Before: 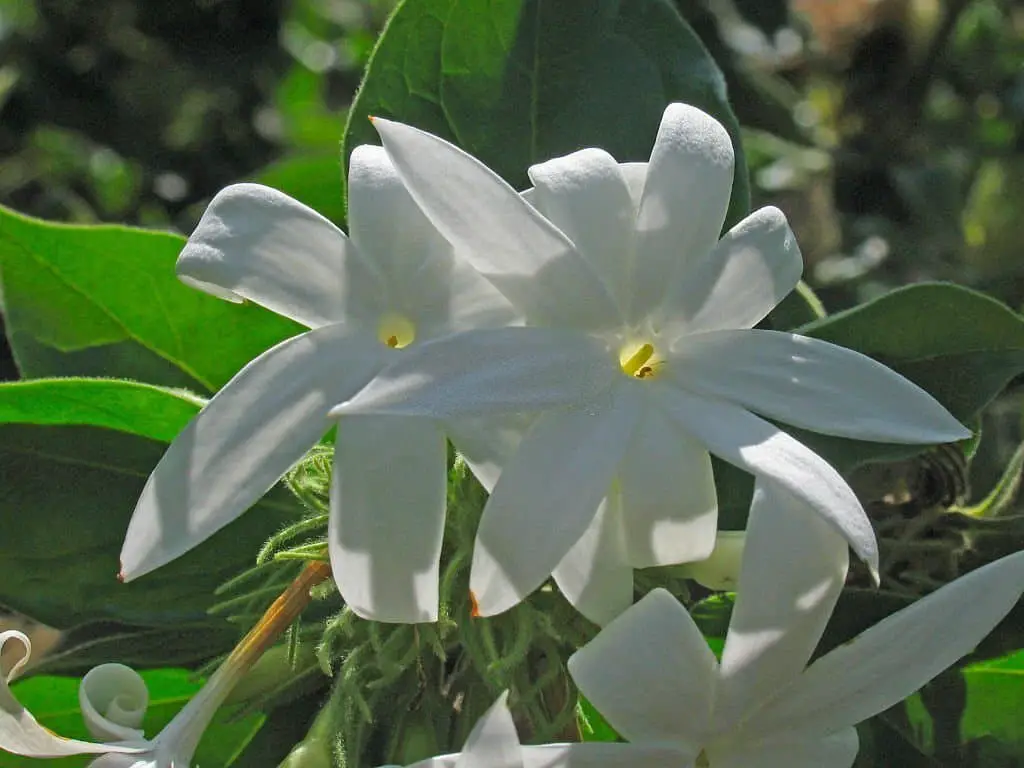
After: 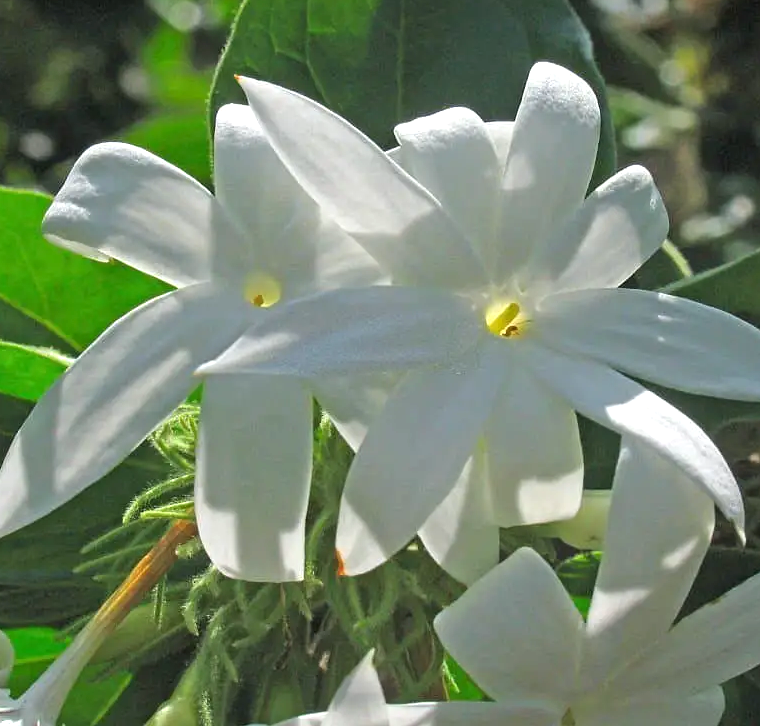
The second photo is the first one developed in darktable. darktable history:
exposure: exposure 0.473 EV, compensate highlight preservation false
crop and rotate: left 13.116%, top 5.356%, right 12.615%
